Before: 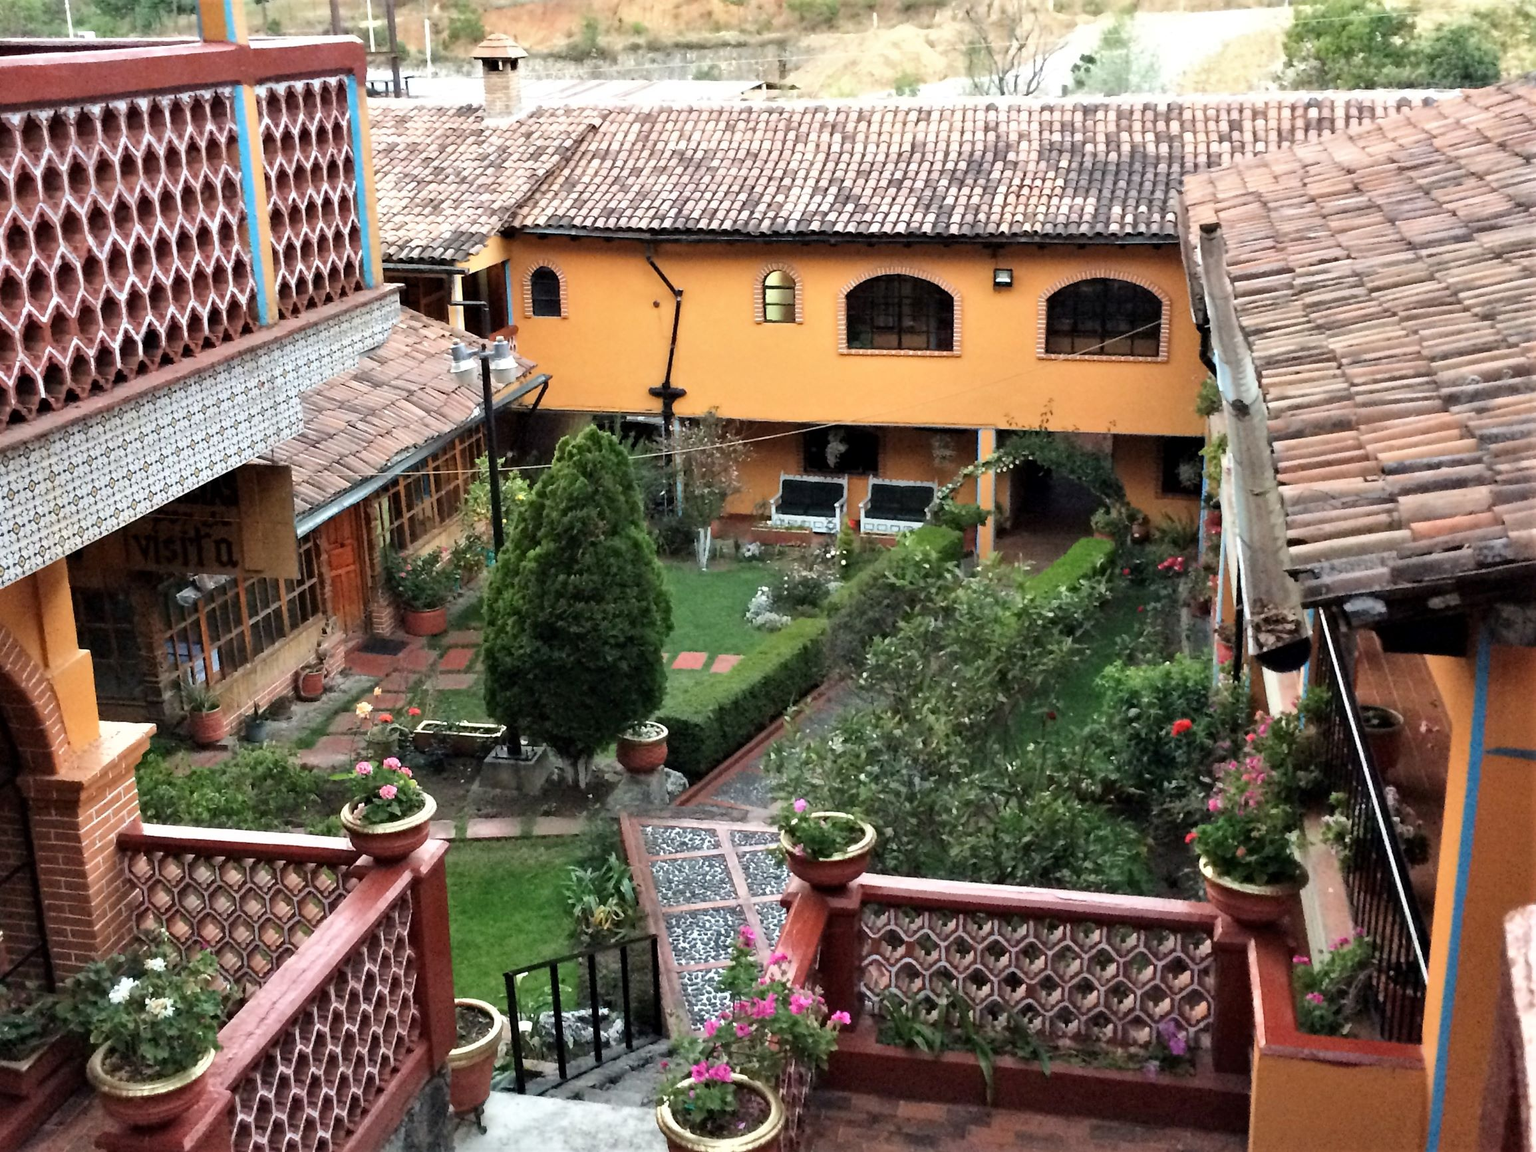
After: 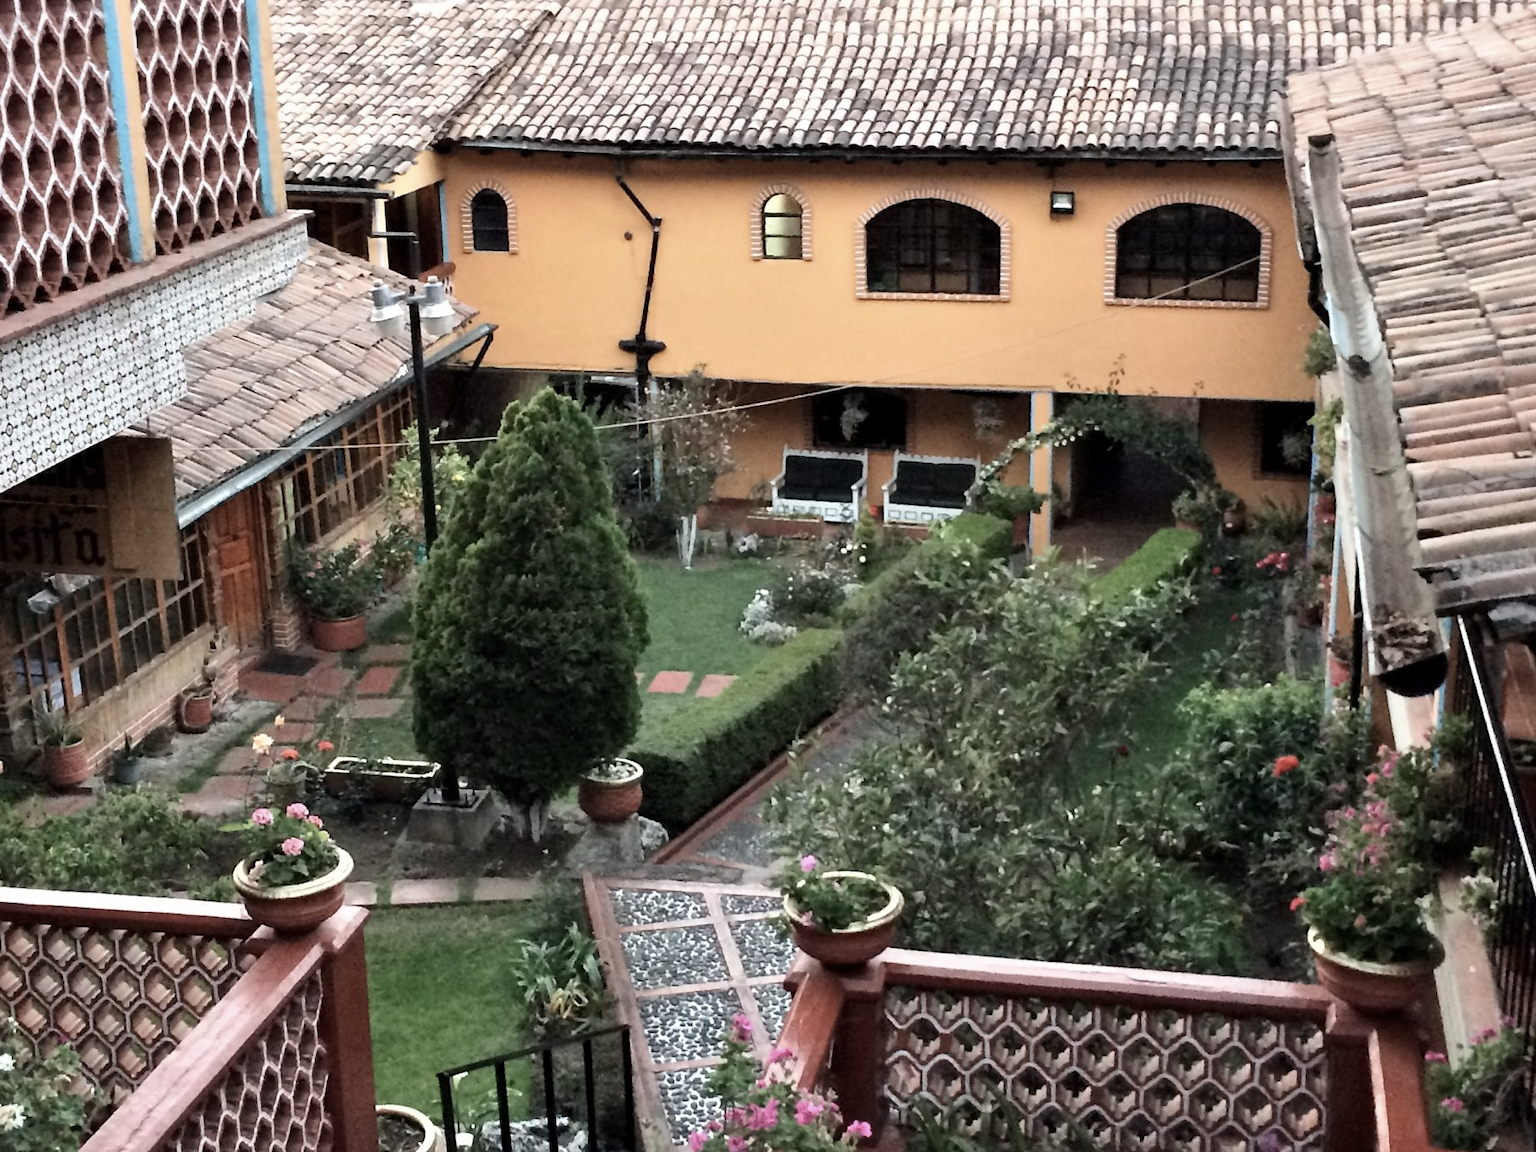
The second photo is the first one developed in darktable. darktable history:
contrast brightness saturation: contrast 0.1, saturation -0.36
crop and rotate: left 10.071%, top 10.071%, right 10.02%, bottom 10.02%
